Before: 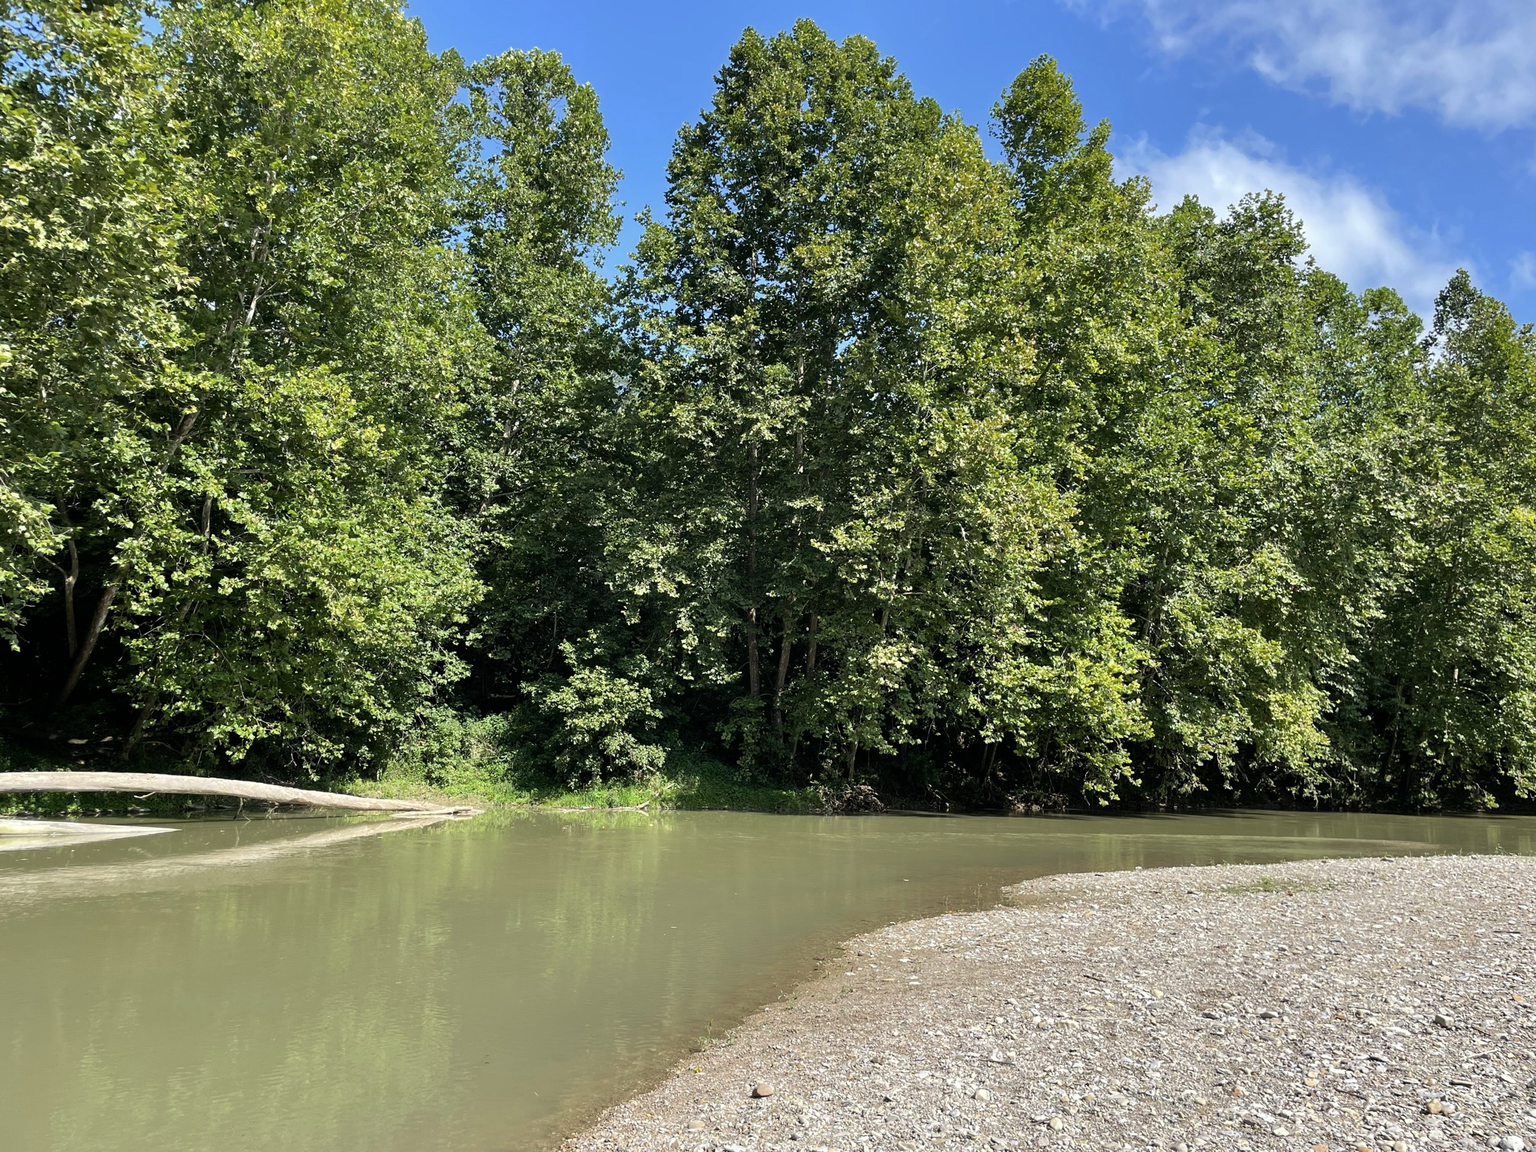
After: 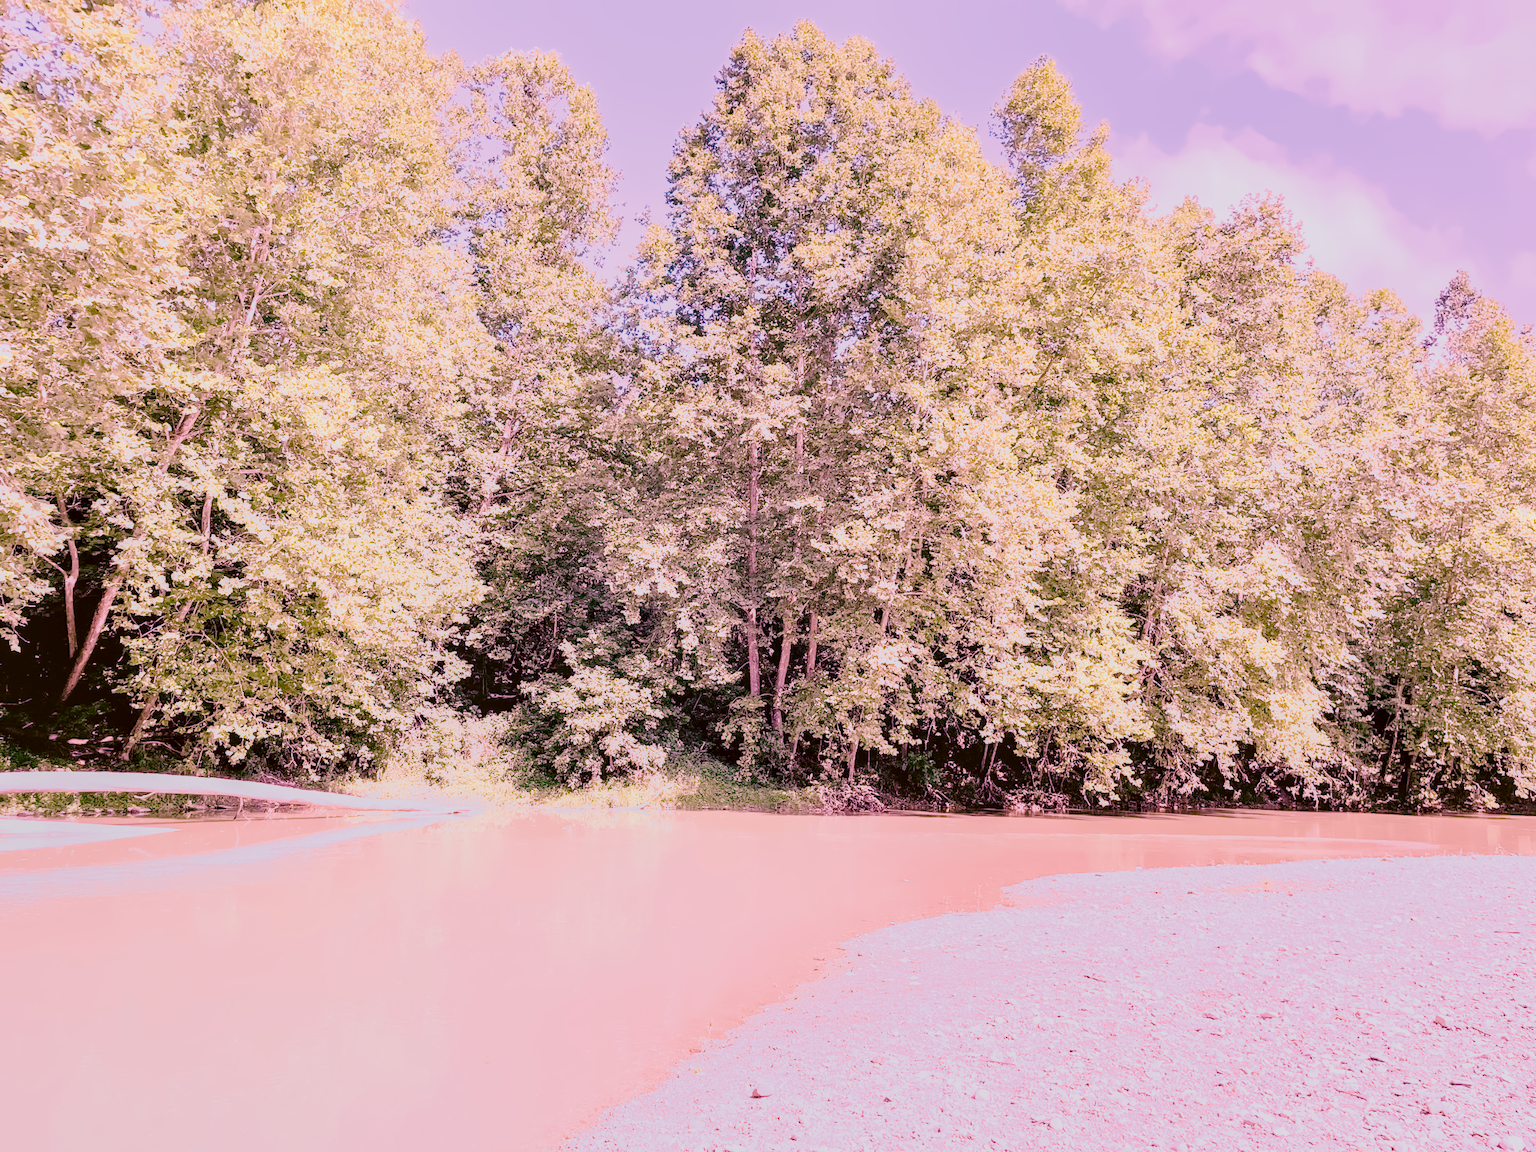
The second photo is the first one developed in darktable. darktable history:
local contrast: on, module defaults
denoise (profiled): preserve shadows 1.52, scattering 0.002, a [-1, 0, 0], compensate highlight preservation false
filmic rgb: black relative exposure -6.98 EV, white relative exposure 5.63 EV, hardness 2.86
haze removal: compatibility mode true, adaptive false
highlight reconstruction: on, module defaults
lens correction: scale 1, crop 1, focal 35, aperture 10, distance 0.775, camera "Canon EOS RP", lens "Canon RF 35mm F1.8 MACRO IS STM"
white balance: red 2.229, blue 1.46
tone equalizer "contrast tone curve: strong": -8 EV -1.08 EV, -7 EV -1.01 EV, -6 EV -0.867 EV, -5 EV -0.578 EV, -3 EV 0.578 EV, -2 EV 0.867 EV, -1 EV 1.01 EV, +0 EV 1.08 EV, edges refinement/feathering 500, mask exposure compensation -1.57 EV, preserve details no
color balance rgb "basic colorfulness: vibrant colors": perceptual saturation grading › global saturation 20%, perceptual saturation grading › highlights -25%, perceptual saturation grading › shadows 50%
color correction: highlights a* -1.43, highlights b* 10.12, shadows a* 0.395, shadows b* 19.35
velvia: on, module defaults
color calibration: illuminant as shot in camera, x 0.379, y 0.396, temperature 4138.76 K
color look up table: target a [13.56, 18.13, -4.88, -18.23, 8.84, -33.4, 41.41, 10.41, 48.24, 22.98, -23.71, 22.1, 14.18, -46.08, 53.38, 4.545, 49.99, -28.63, -0.43, -0.64, -0.73, -0.15, -0.42, -0.08, 0 ×25], target b [14.06, 17.81, -21.93, 30.49, -25.4, -0.2, 65.55, -45.96, 16.25, -21.59, 57.26, 77.48, -50.3, 37.7, 28.19, 89.81, -14.57, -28.64, 1.19, -0.34, -0.5, -0.27, -1.23, -0.97, 0 ×25], num patches 24
